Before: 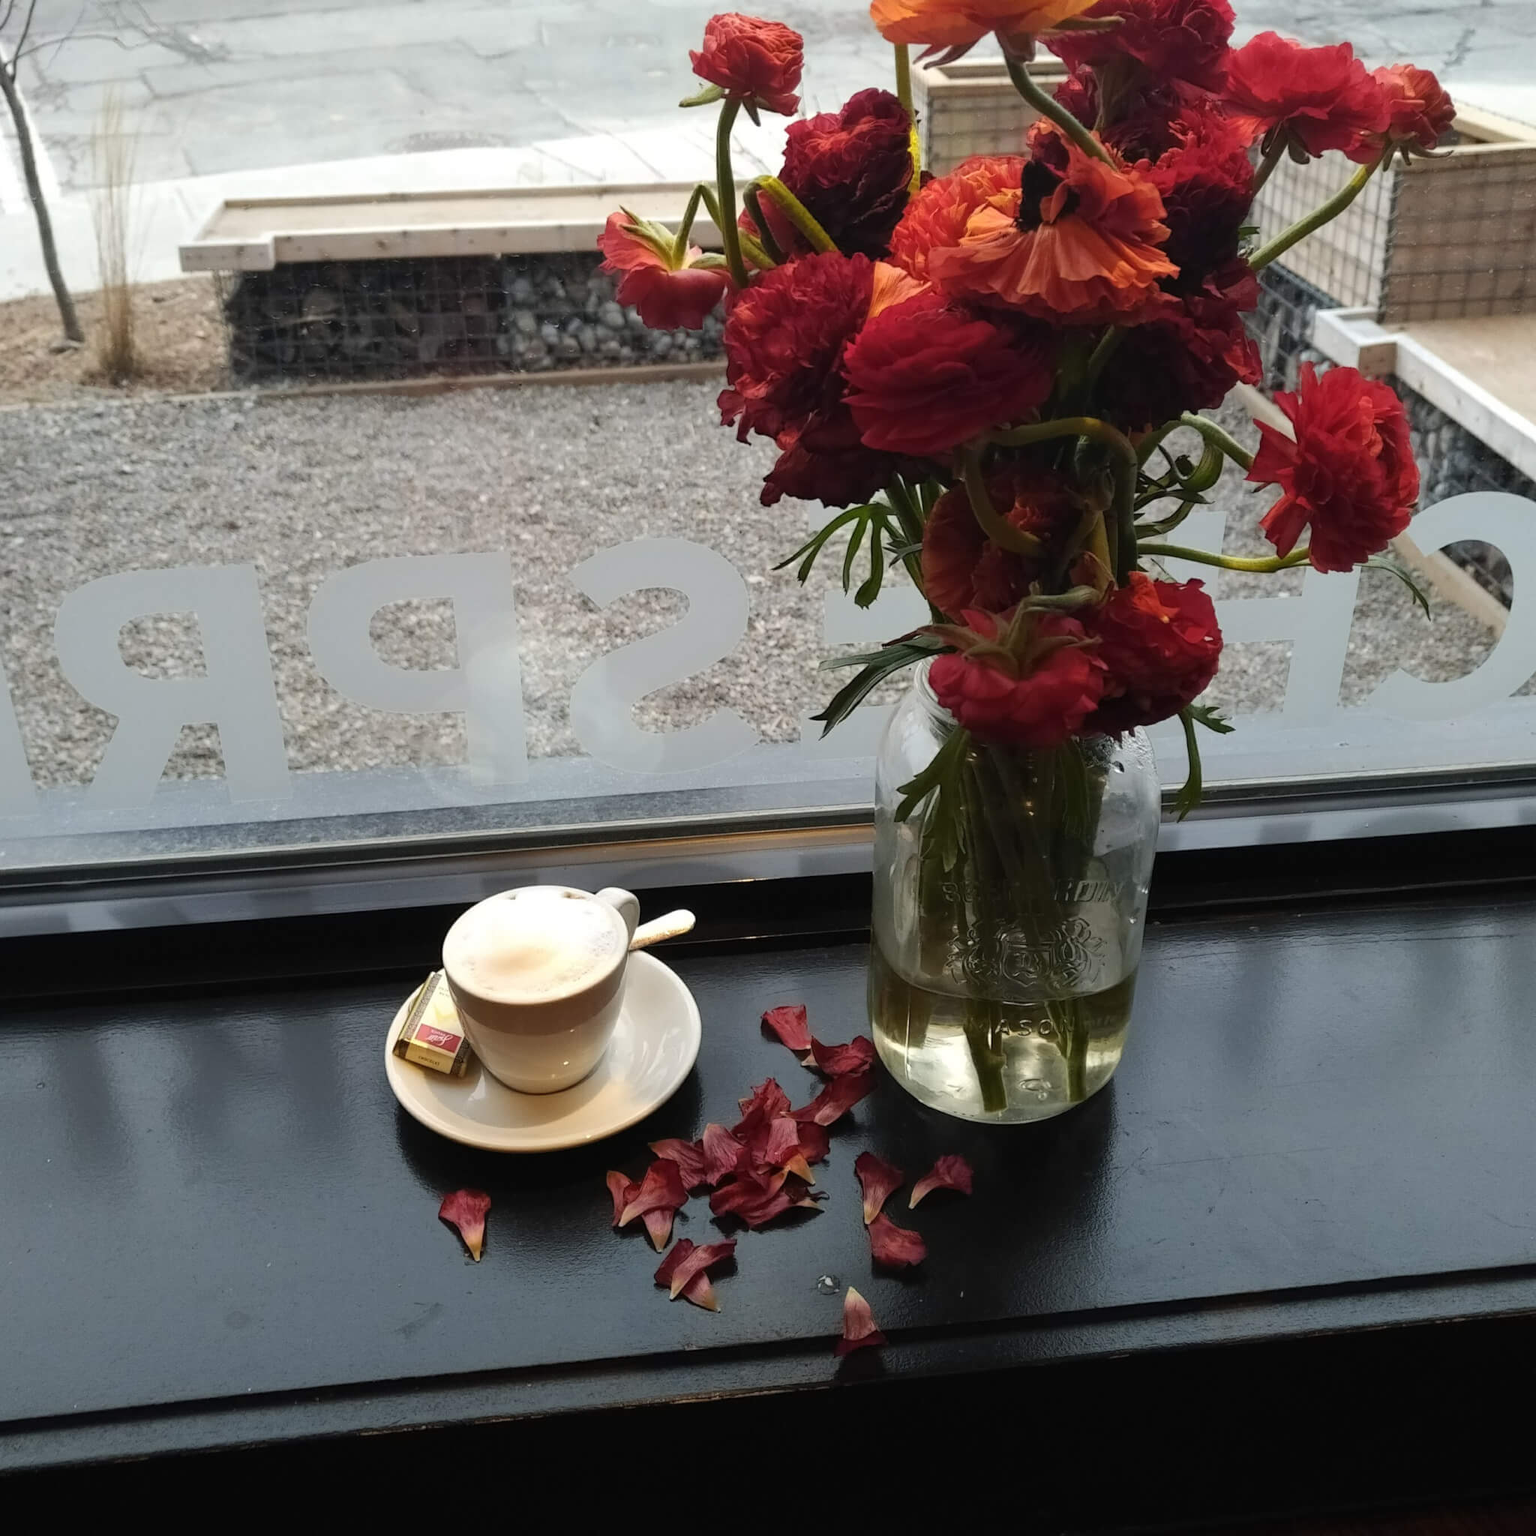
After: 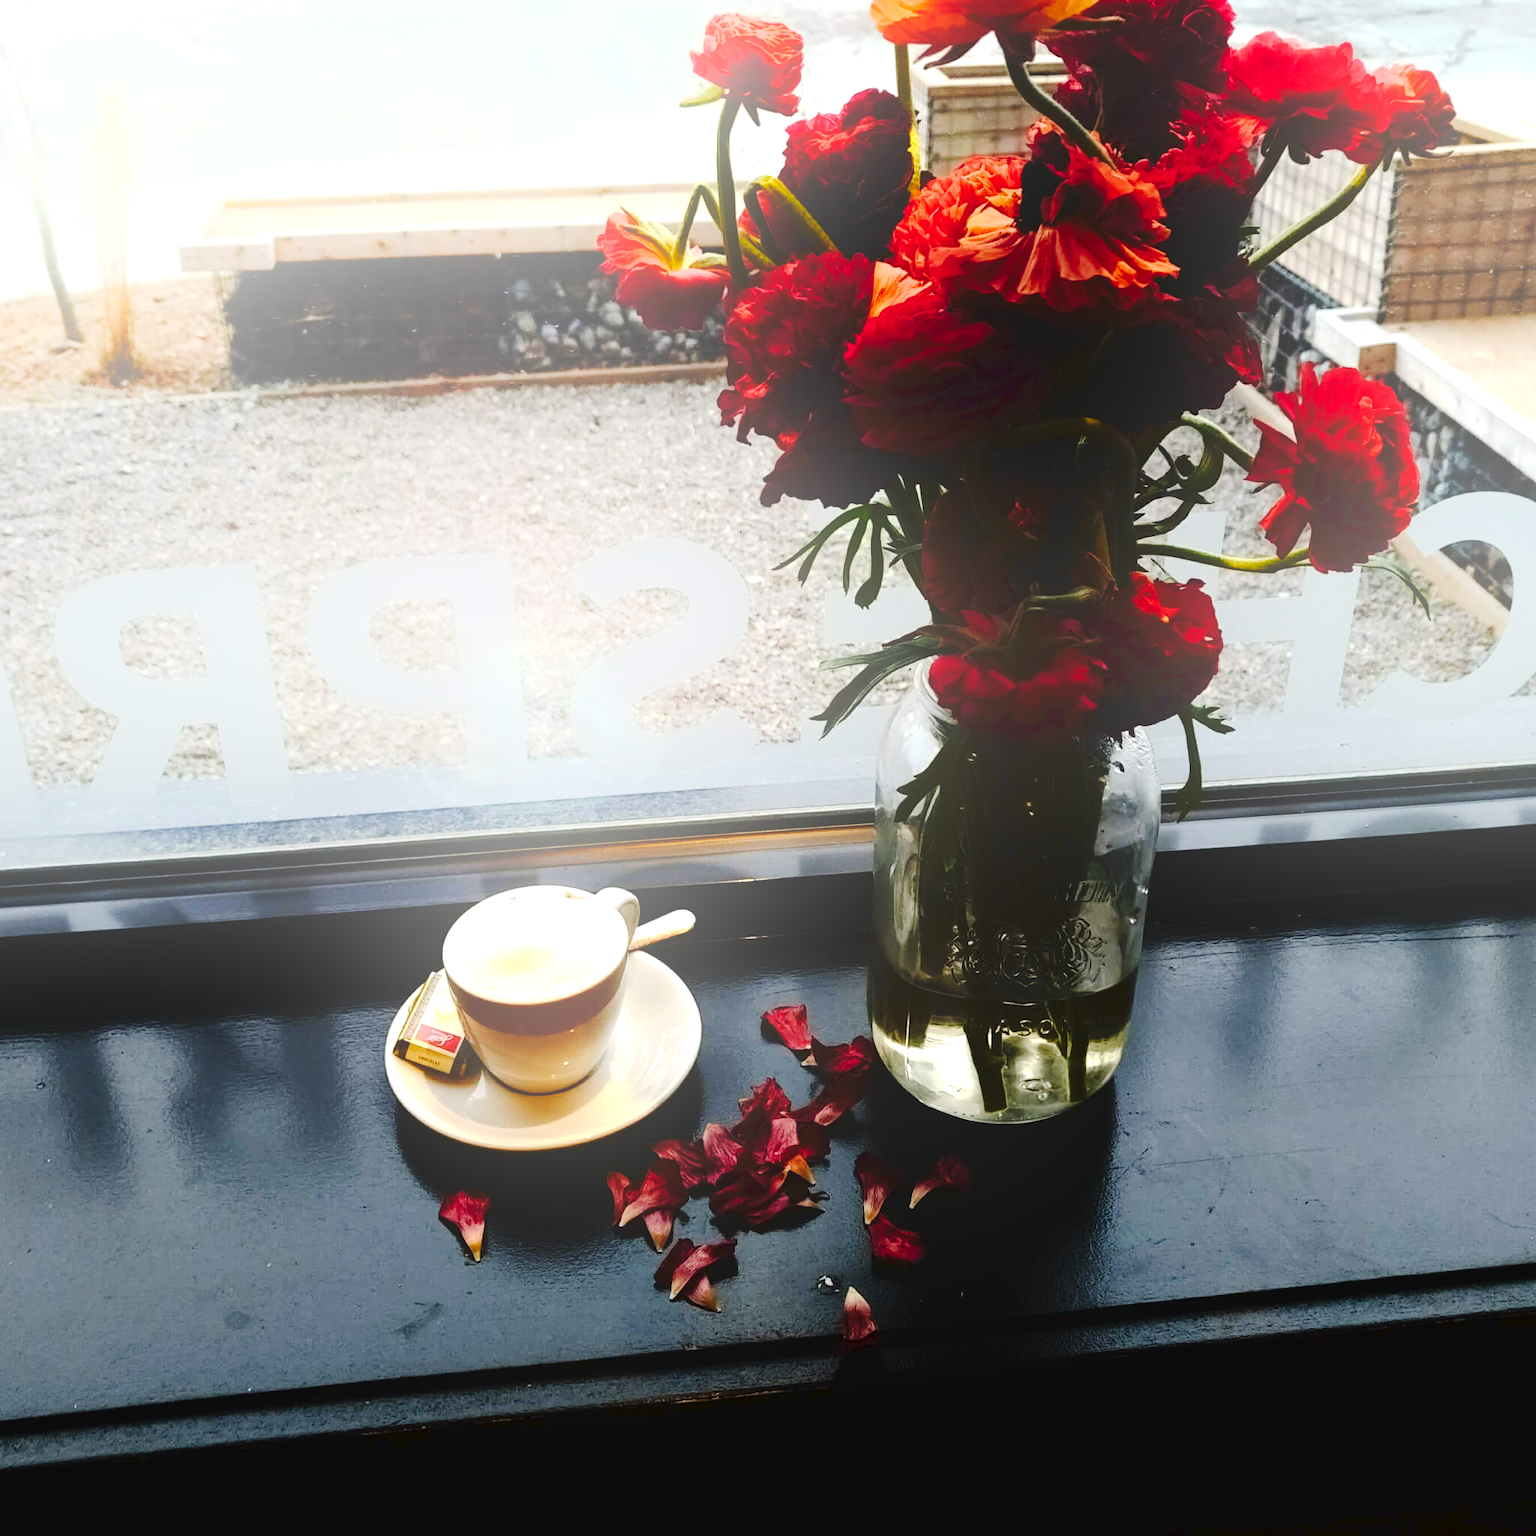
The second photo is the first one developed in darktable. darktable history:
bloom: size 40%
tone equalizer: -8 EV -0.75 EV, -7 EV -0.7 EV, -6 EV -0.6 EV, -5 EV -0.4 EV, -3 EV 0.4 EV, -2 EV 0.6 EV, -1 EV 0.7 EV, +0 EV 0.75 EV, edges refinement/feathering 500, mask exposure compensation -1.57 EV, preserve details no
tone curve: curves: ch0 [(0, 0) (0.003, 0.031) (0.011, 0.033) (0.025, 0.038) (0.044, 0.049) (0.069, 0.059) (0.1, 0.071) (0.136, 0.093) (0.177, 0.142) (0.224, 0.204) (0.277, 0.292) (0.335, 0.387) (0.399, 0.484) (0.468, 0.567) (0.543, 0.643) (0.623, 0.712) (0.709, 0.776) (0.801, 0.837) (0.898, 0.903) (1, 1)], preserve colors none
contrast brightness saturation: contrast 0.07, brightness -0.14, saturation 0.11
